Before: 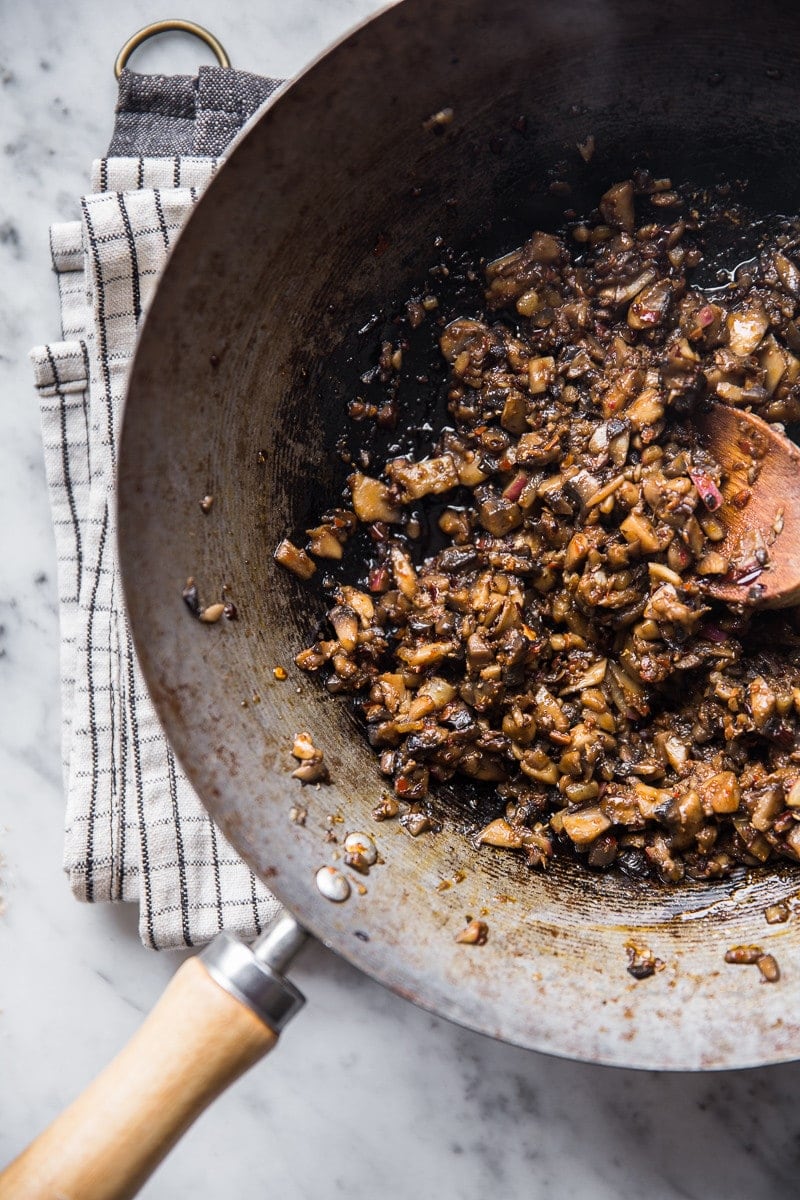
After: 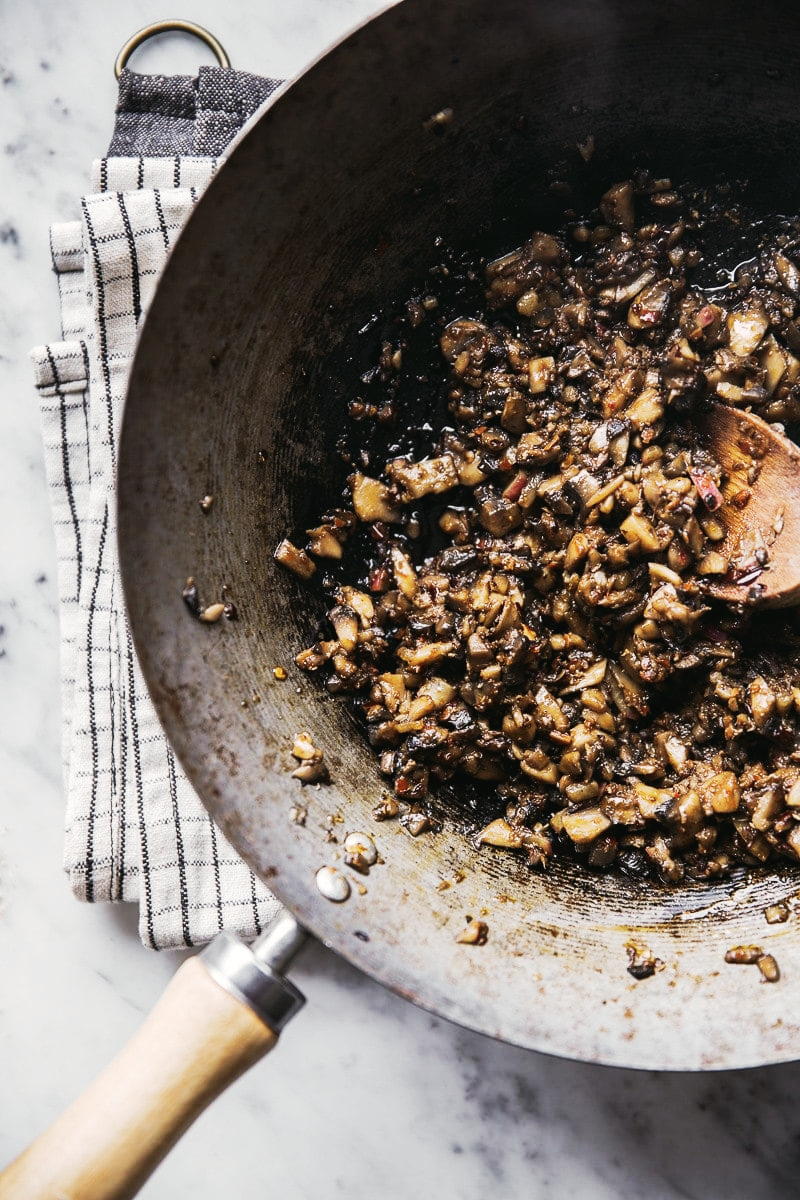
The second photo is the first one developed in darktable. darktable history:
tone curve: curves: ch0 [(0, 0) (0.003, 0.023) (0.011, 0.024) (0.025, 0.026) (0.044, 0.035) (0.069, 0.05) (0.1, 0.071) (0.136, 0.098) (0.177, 0.135) (0.224, 0.172) (0.277, 0.227) (0.335, 0.296) (0.399, 0.372) (0.468, 0.462) (0.543, 0.58) (0.623, 0.697) (0.709, 0.789) (0.801, 0.86) (0.898, 0.918) (1, 1)], preserve colors none
color look up table: target L [94.13, 96, 94.63, 83.34, 77.26, 72.37, 67.51, 56.48, 44.62, 42.75, 37.91, 18.31, 200.28, 89.54, 84.1, 73.65, 67.54, 59.36, 60.47, 52.85, 49.57, 48.7, 44.48, 41.57, 31.05, 16.93, 1.614, 68.53, 69.95, 64.81, 63.05, 56.73, 52.4, 43.08, 32.73, 43.03, 32.82, 26.45, 23.73, 18.16, 17.16, 3.256, 93.48, 86.58, 64.77, 61.9, 61.26, 50.73, 52.53], target a [-17.77, -6.124, -18.66, -43.17, -24.57, -42.23, -10.03, -2.264, -32.79, -7.538, -23.64, -10.38, 0, 2.317, -0.752, 24.96, 9.178, 45.46, 31.39, 56.34, 9.761, 23.87, 44.14, 48.23, 4.347, 26.4, -4.246, 50.92, 17.01, 25.2, 4.492, 69.08, 16.53, 26.21, 45.1, 52.01, 26.9, 47.01, 39.66, 7.893, 30.38, 27.18, -9.57, -35.69, -22.52, -17.62, -29.27, -3.53, -8.78], target b [64.28, 4.655, 25.63, 8.942, 18.73, 43.51, 44.39, 5.978, 27.71, 28.58, 7.622, 4.731, 0, 13.67, 48.04, 16.38, 25.99, 5.411, 50.25, 30.78, 37.28, 17.16, 20.95, 48.94, 3.242, 25.5, 2.455, -29.52, -27.32, -1.879, -13.14, -33.88, -48.07, -19.79, -75.65, -8.779, -55.72, -49.23, -31.82, -27.64, -7.57, -34.26, -4.834, -9.535, -32.25, -21.15, -4.358, -33.89, -11.86], num patches 49
